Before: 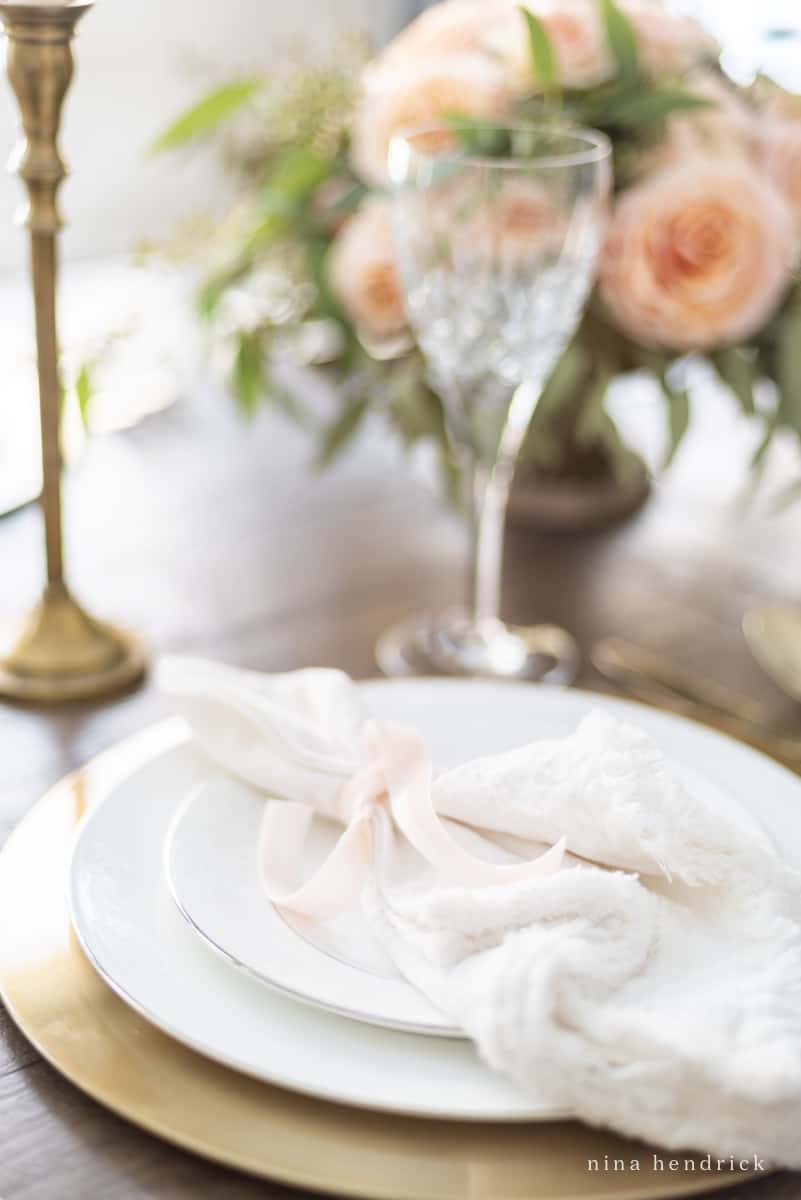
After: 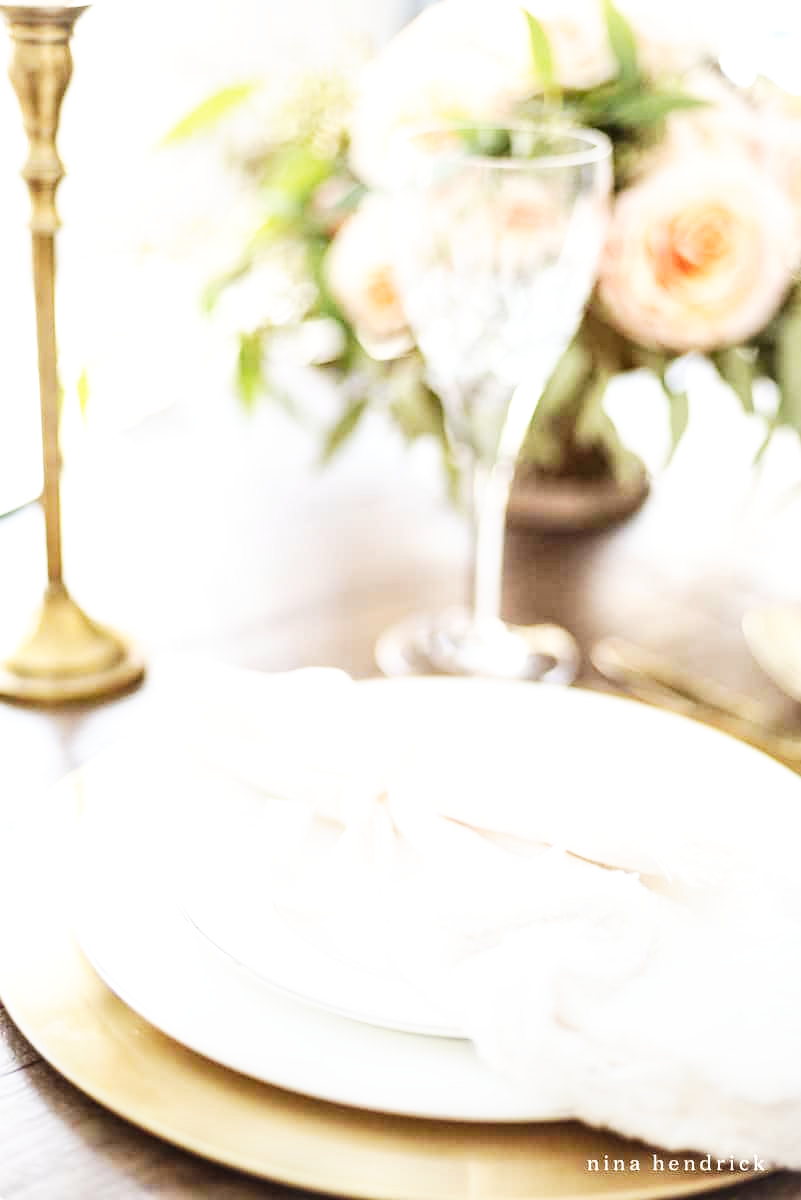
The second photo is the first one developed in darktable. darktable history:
local contrast: on, module defaults
base curve: curves: ch0 [(0, 0) (0.007, 0.004) (0.027, 0.03) (0.046, 0.07) (0.207, 0.54) (0.442, 0.872) (0.673, 0.972) (1, 1)], preserve colors none
contrast brightness saturation: contrast 0.1, brightness 0.02, saturation 0.02
